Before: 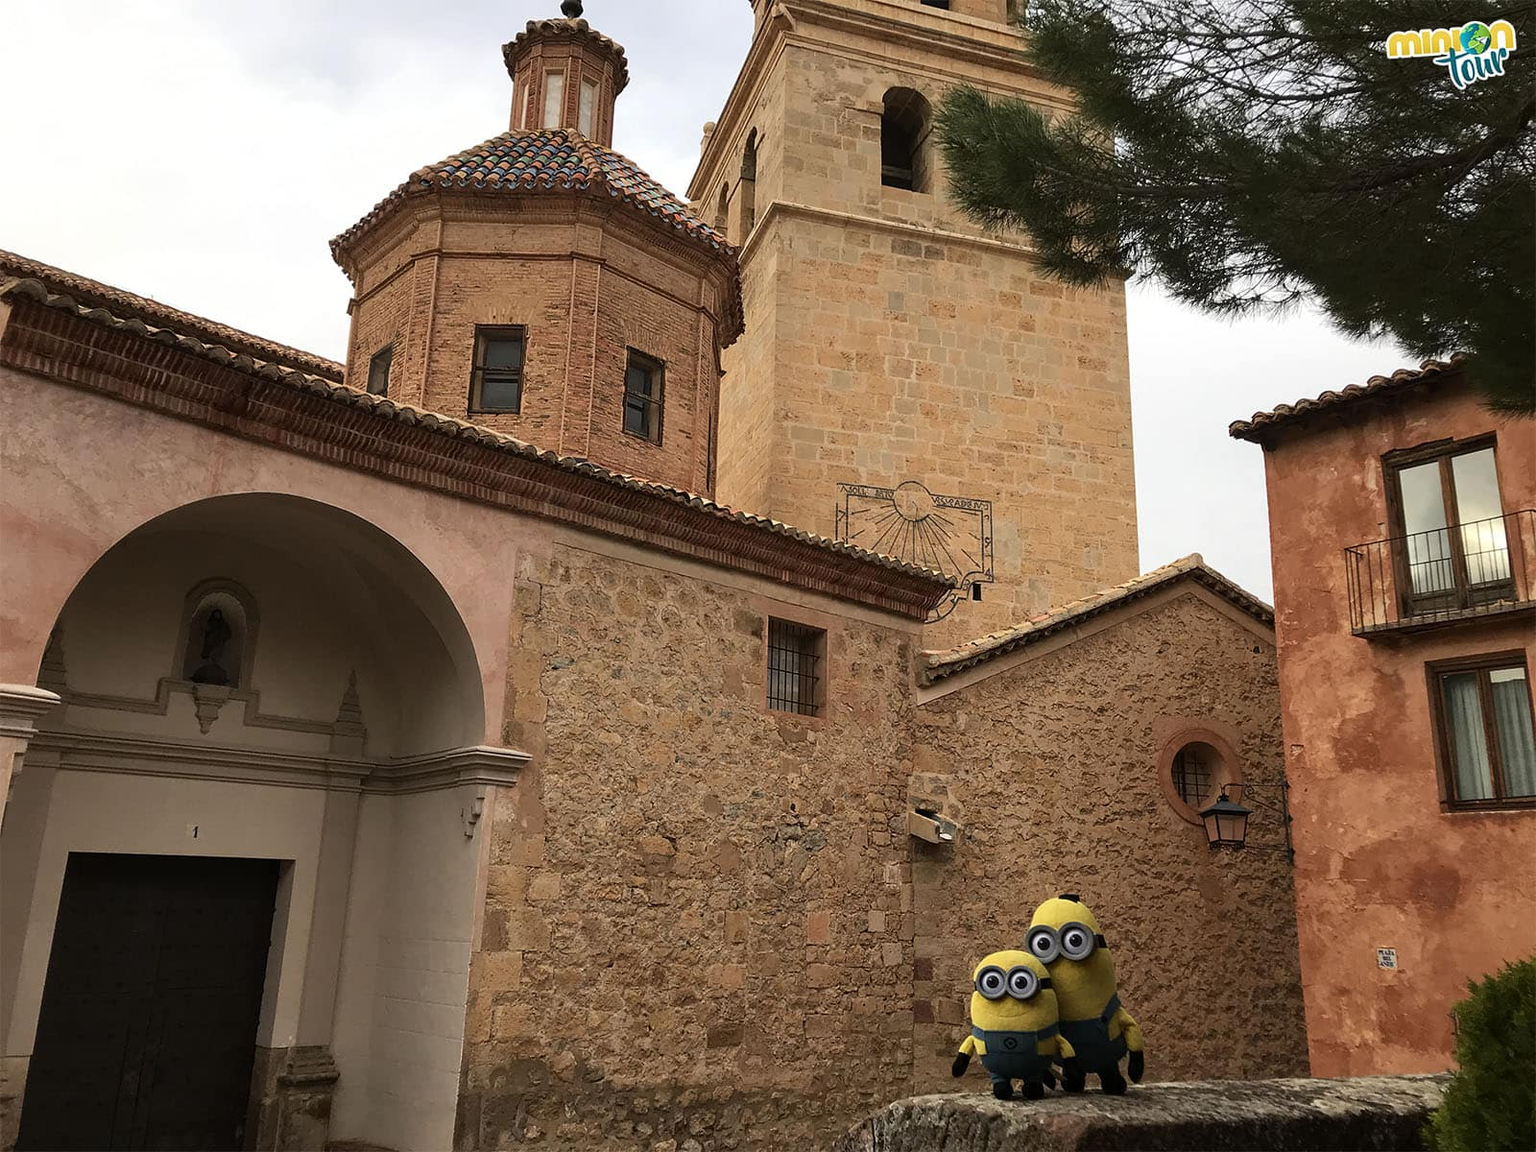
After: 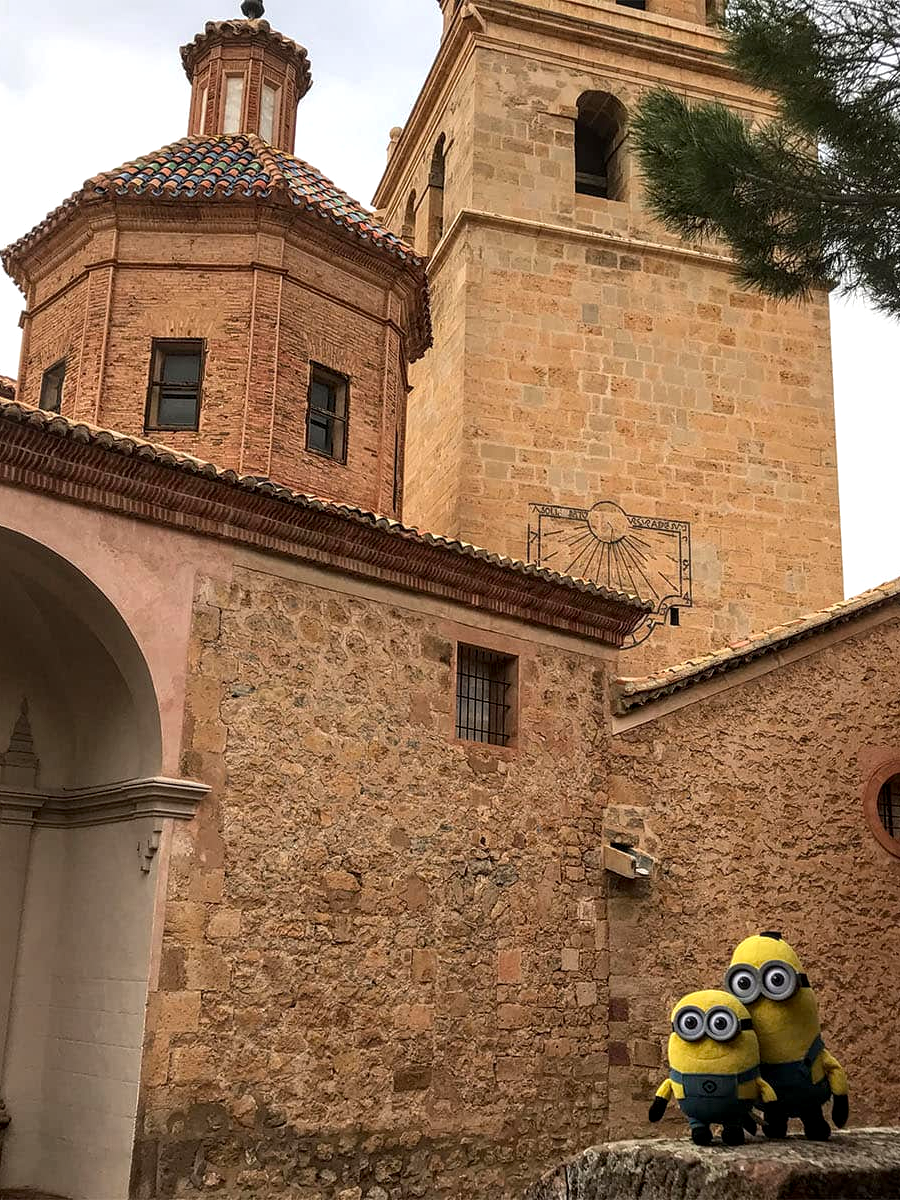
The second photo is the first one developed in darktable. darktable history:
exposure: exposure 0.178 EV, compensate exposure bias true, compensate highlight preservation false
crop: left 21.496%, right 22.254%
local contrast: on, module defaults
contrast equalizer: octaves 7, y [[0.5, 0.502, 0.506, 0.511, 0.52, 0.537], [0.5 ×6], [0.505, 0.509, 0.518, 0.534, 0.553, 0.561], [0 ×6], [0 ×6]]
